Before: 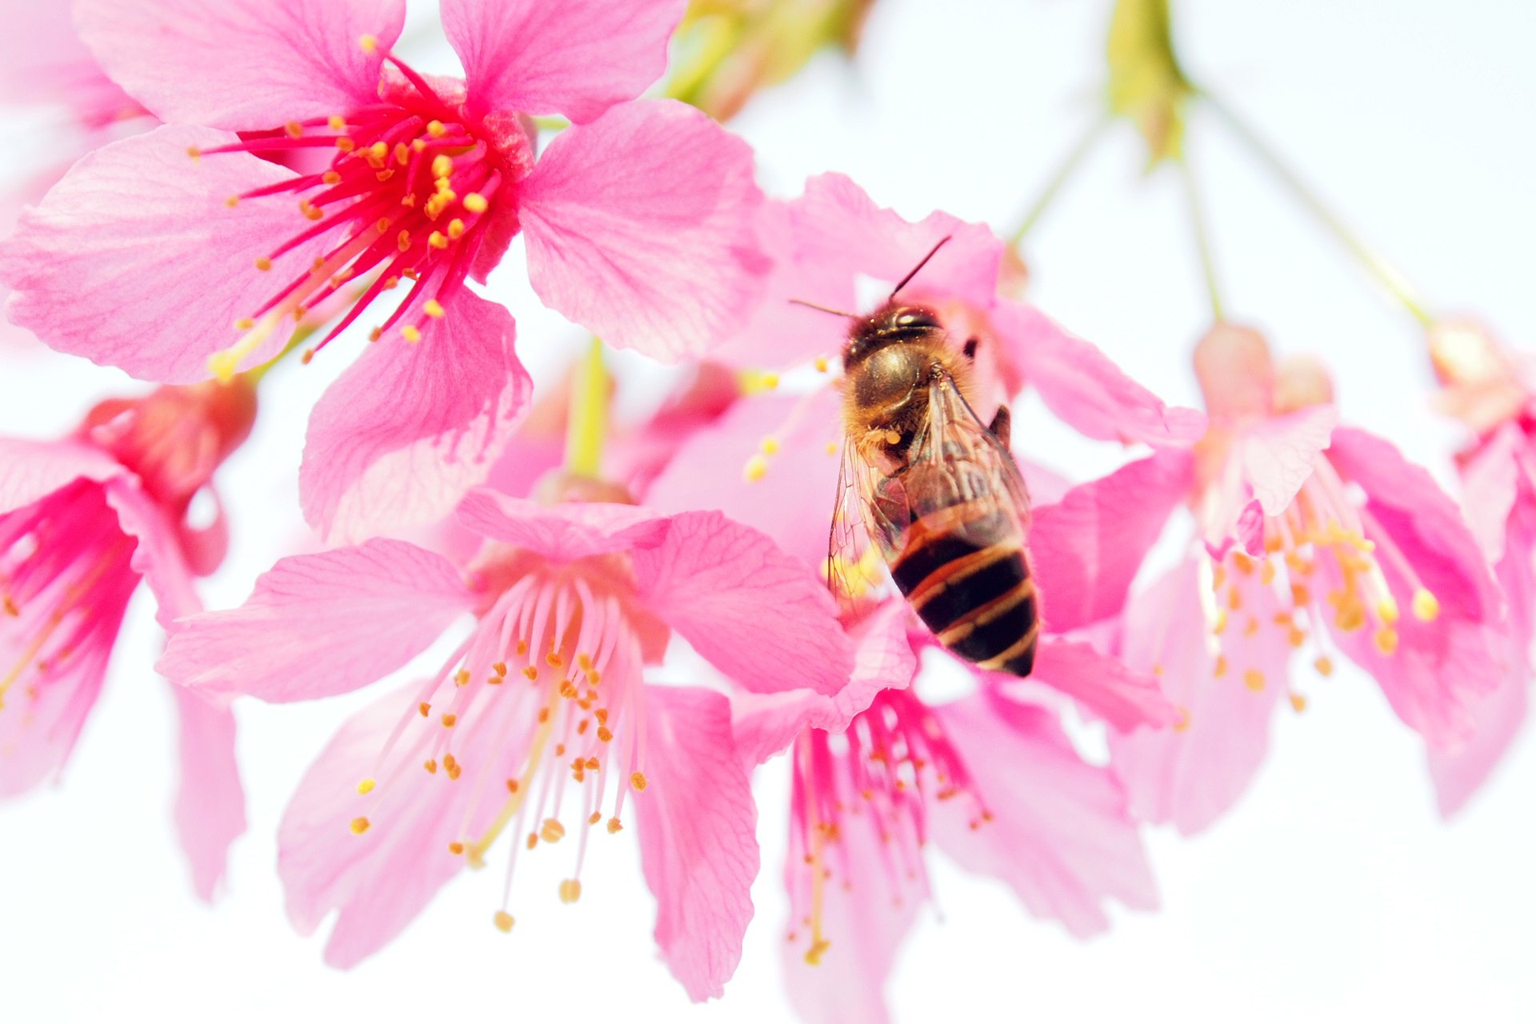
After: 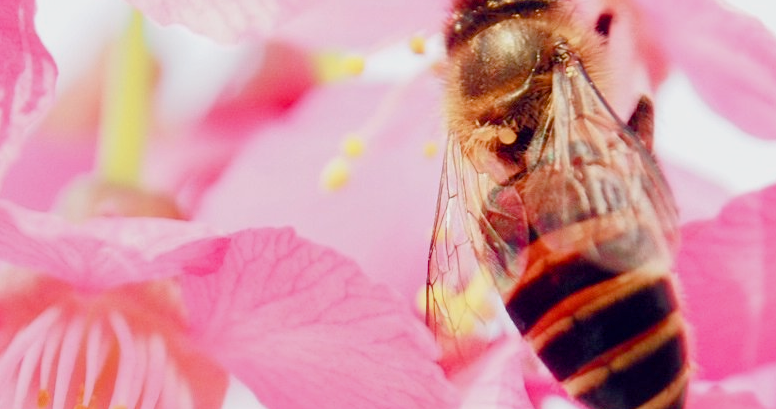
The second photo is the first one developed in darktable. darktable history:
color balance rgb: shadows lift › chroma 1%, shadows lift › hue 113°, highlights gain › chroma 0.2%, highlights gain › hue 333°, perceptual saturation grading › global saturation 20%, perceptual saturation grading › highlights -50%, perceptual saturation grading › shadows 25%, contrast -10%
crop: left 31.751%, top 32.172%, right 27.8%, bottom 35.83%
